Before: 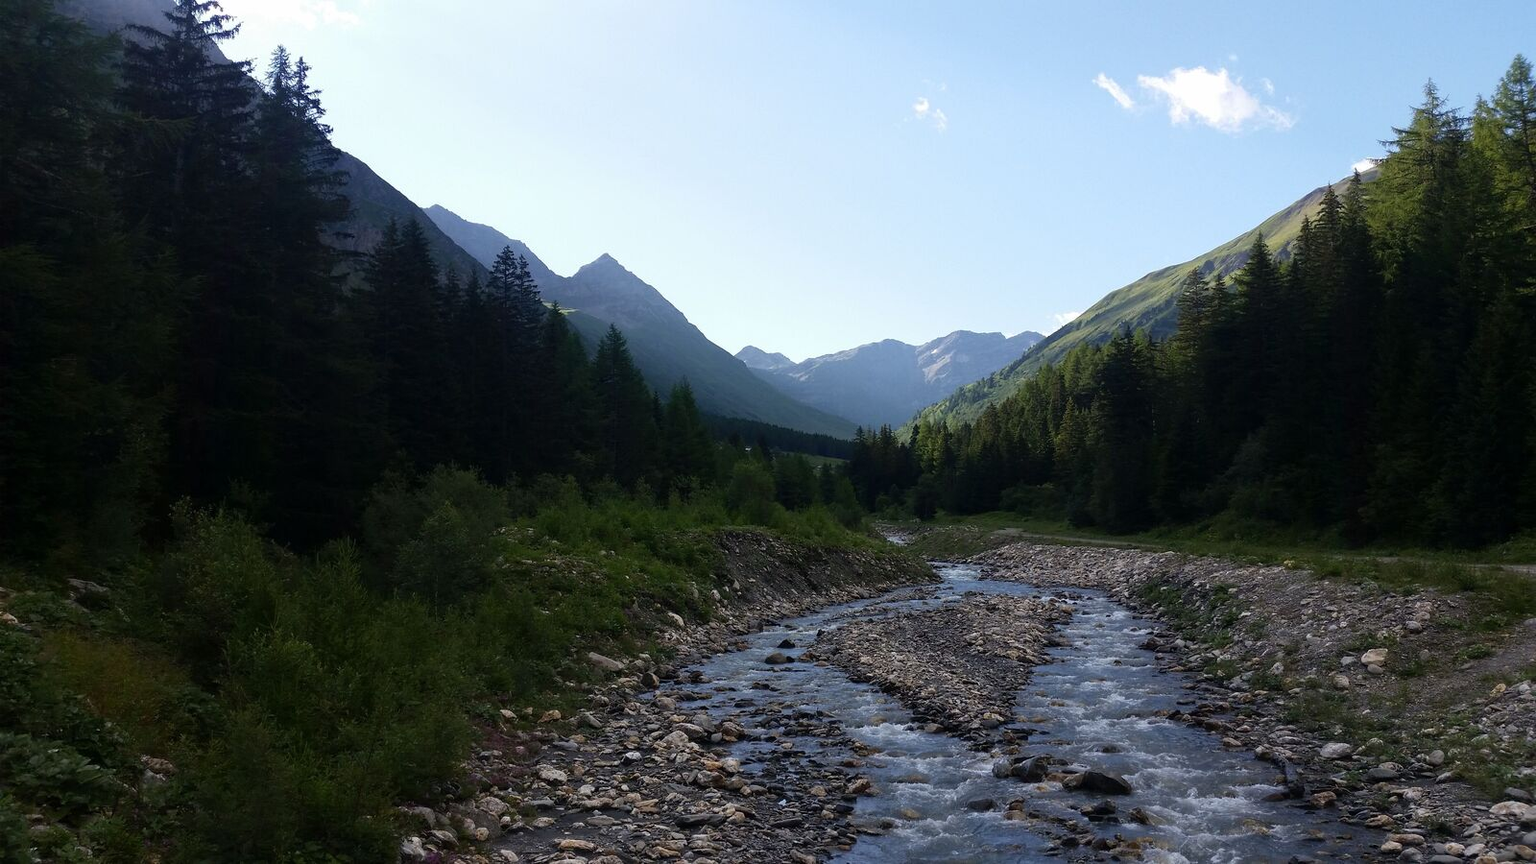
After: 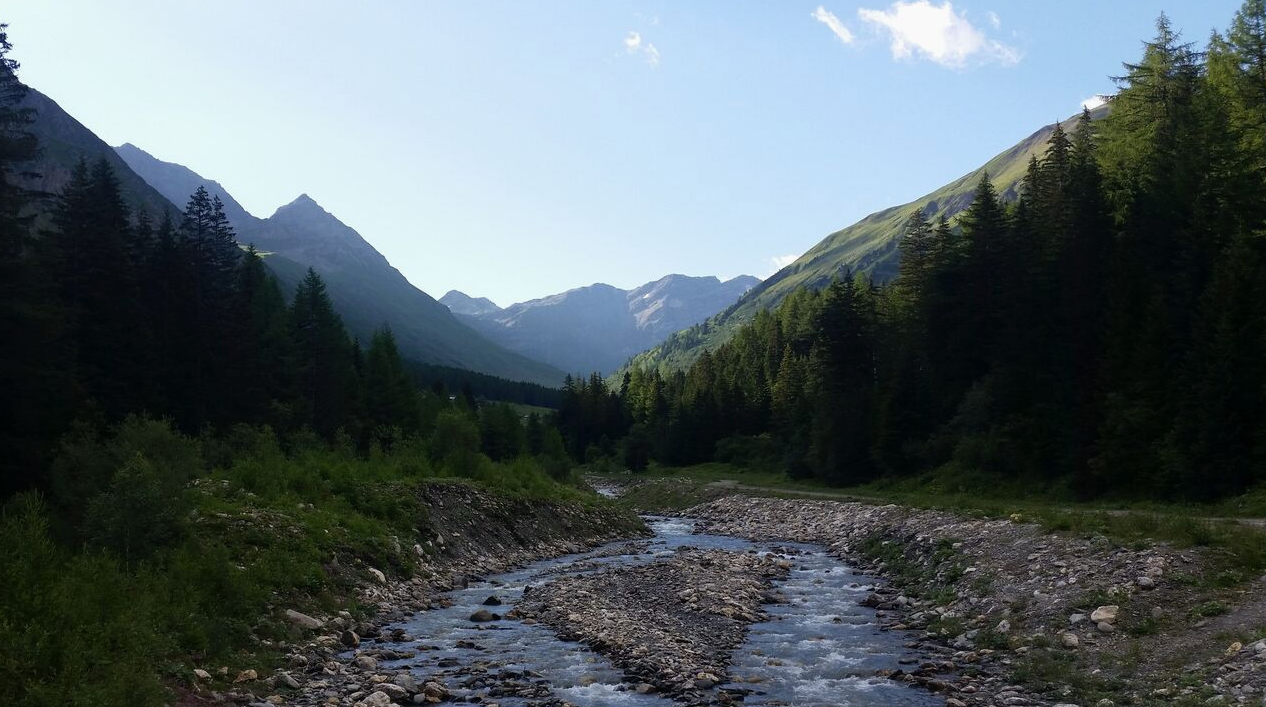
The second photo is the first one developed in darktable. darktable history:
crop and rotate: left 20.483%, top 7.819%, right 0.366%, bottom 13.61%
exposure: exposure -0.07 EV, compensate exposure bias true, compensate highlight preservation false
